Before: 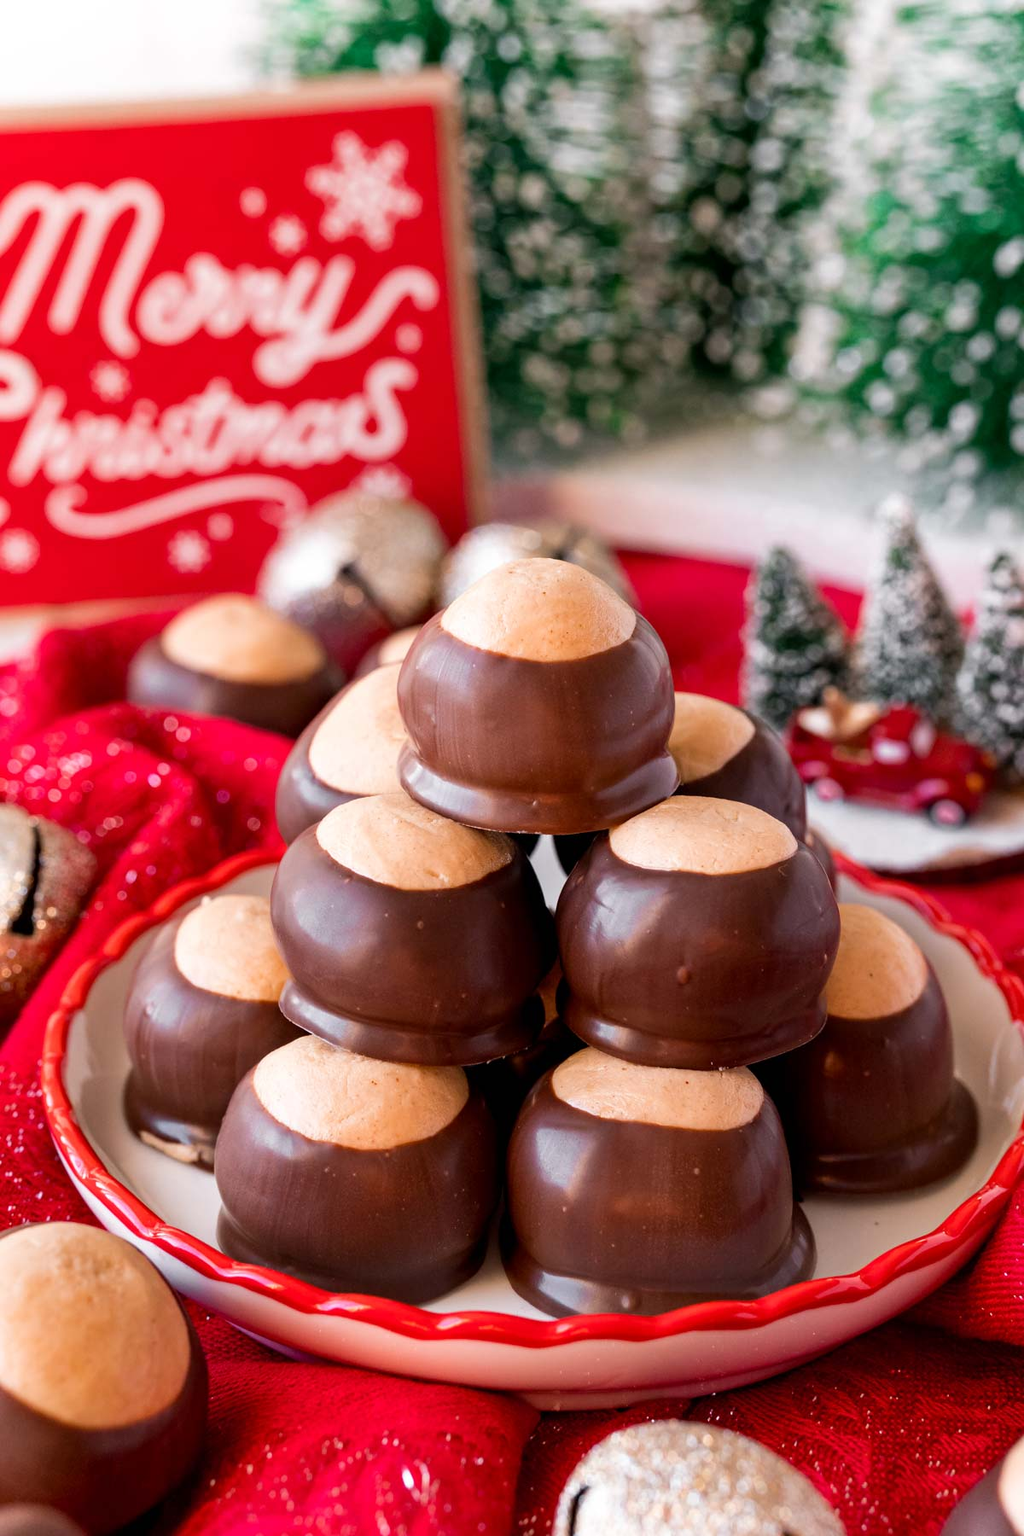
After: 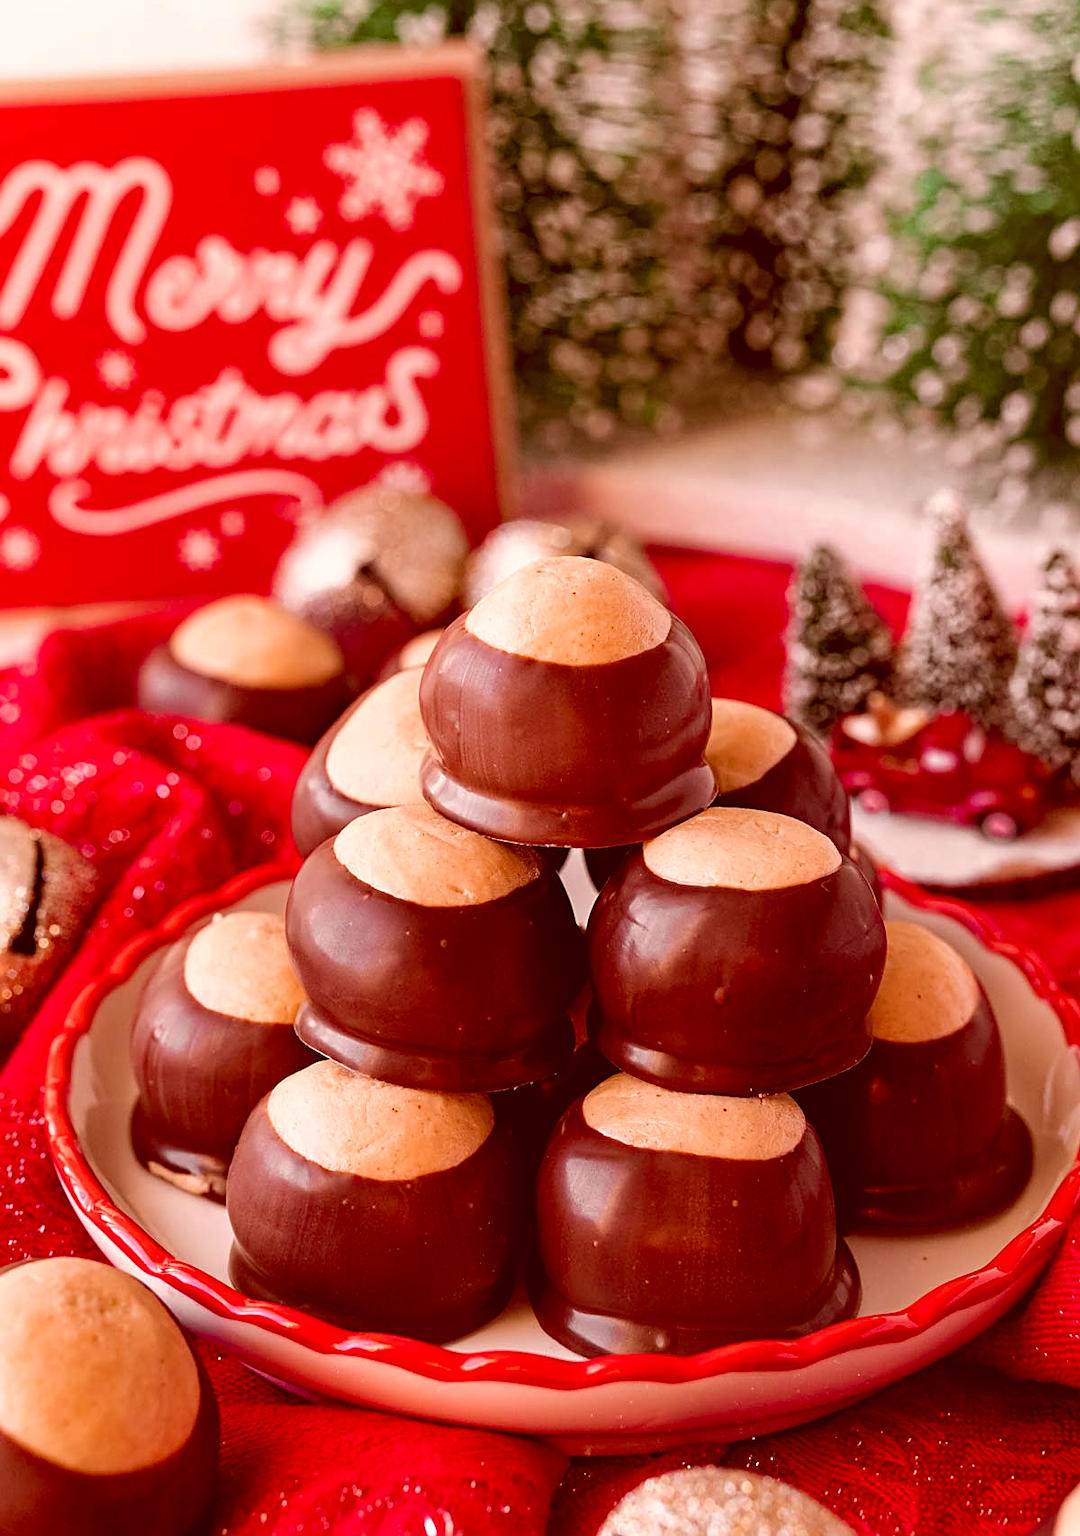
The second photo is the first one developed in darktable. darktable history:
crop and rotate: top 2.008%, bottom 3.164%
haze removal: adaptive false
sharpen: on, module defaults
color correction: highlights a* 9.23, highlights b* 8.49, shadows a* 39.26, shadows b* 39.38, saturation 0.813
